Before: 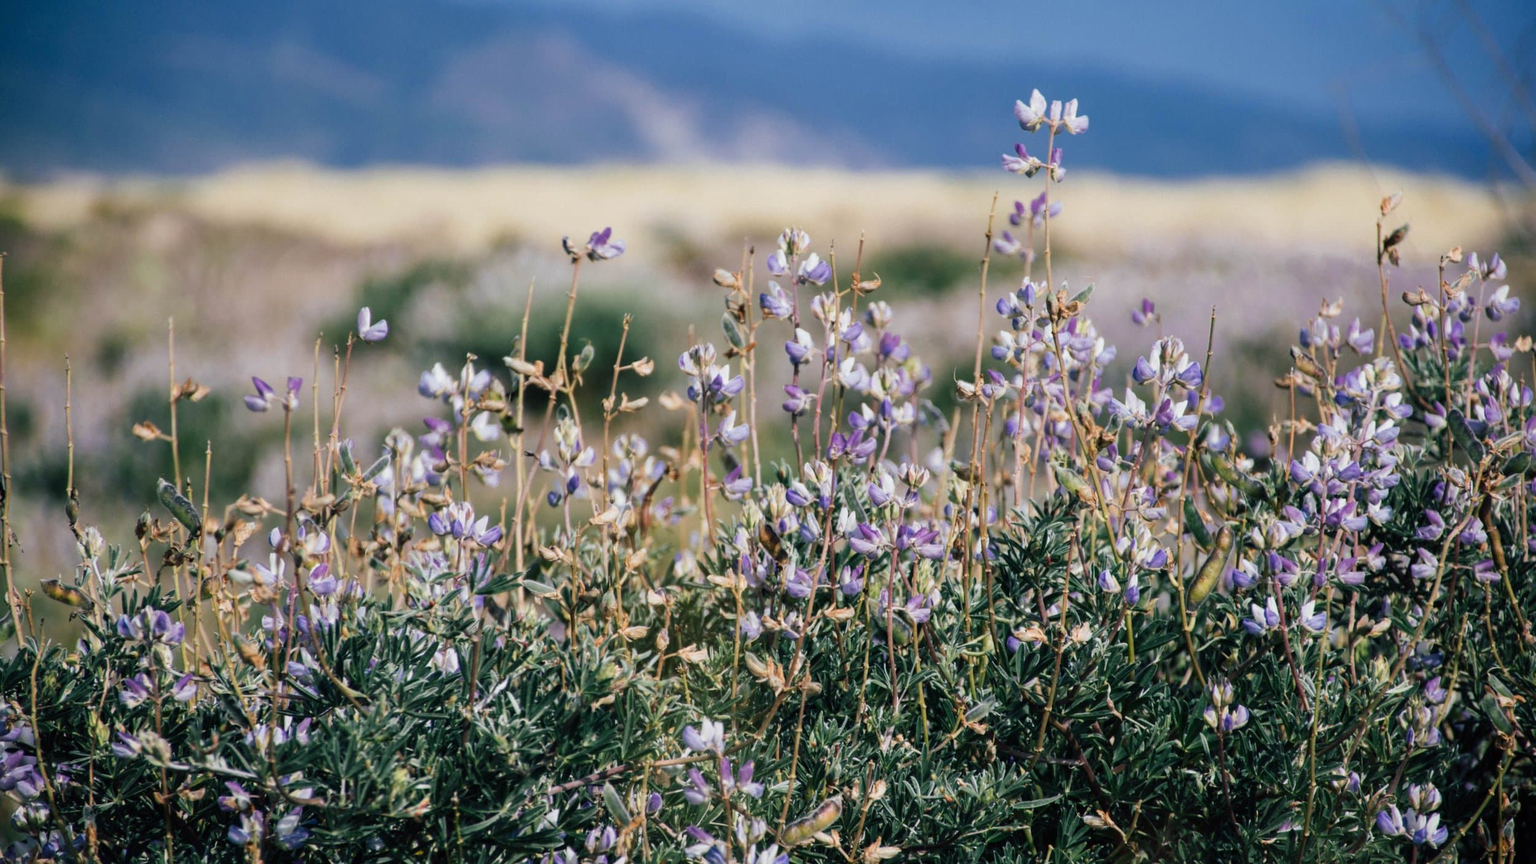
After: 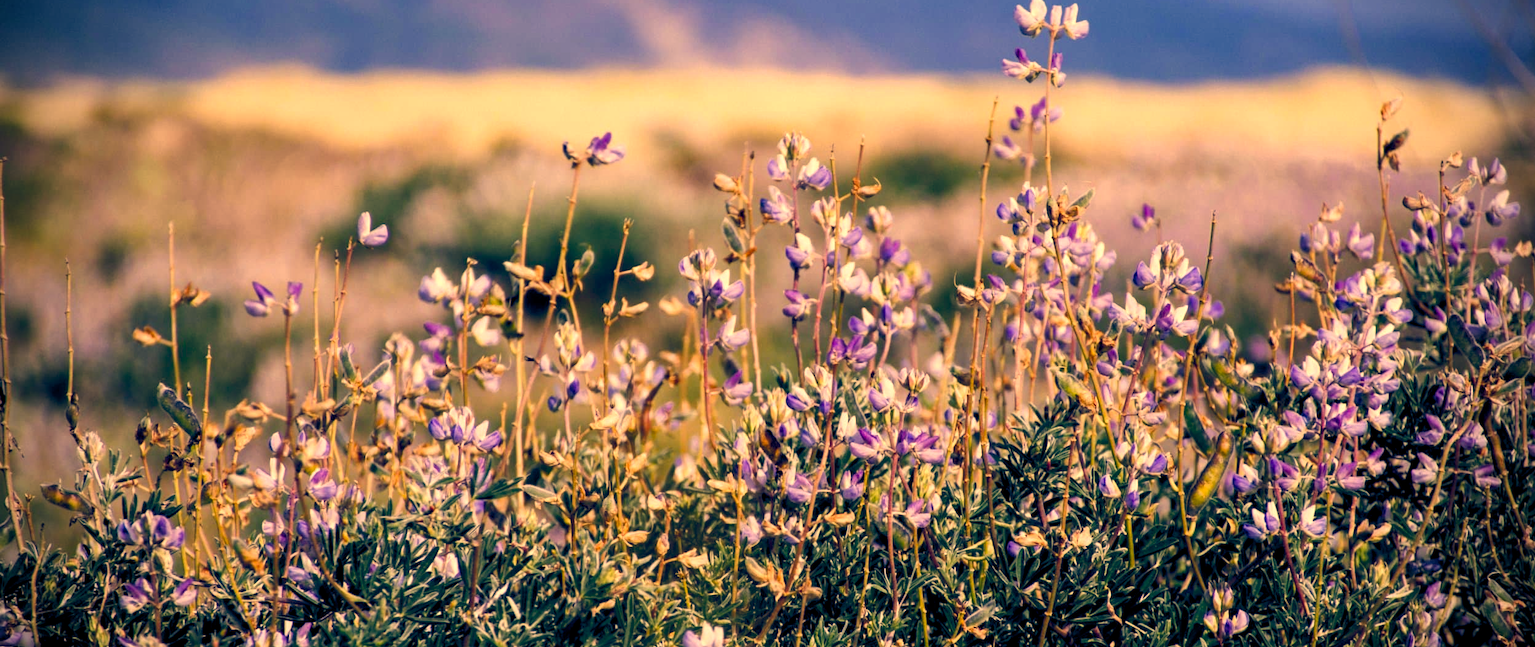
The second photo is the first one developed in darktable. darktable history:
vignetting: fall-off radius 60.8%, brightness -0.731, saturation -0.486
crop: top 11.055%, bottom 13.914%
color balance rgb: shadows lift › hue 86.79°, highlights gain › chroma 3.276%, highlights gain › hue 55.03°, global offset › luminance -0.304%, global offset › chroma 0.314%, global offset › hue 262.57°, perceptual saturation grading › global saturation 34.998%, perceptual saturation grading › highlights -24.884%, perceptual saturation grading › shadows 49.801%, perceptual brilliance grading › highlights 12.827%, perceptual brilliance grading › mid-tones 9.01%, perceptual brilliance grading › shadows -17.361%, global vibrance 5.577%
color correction: highlights a* 14.9, highlights b* 32.13
